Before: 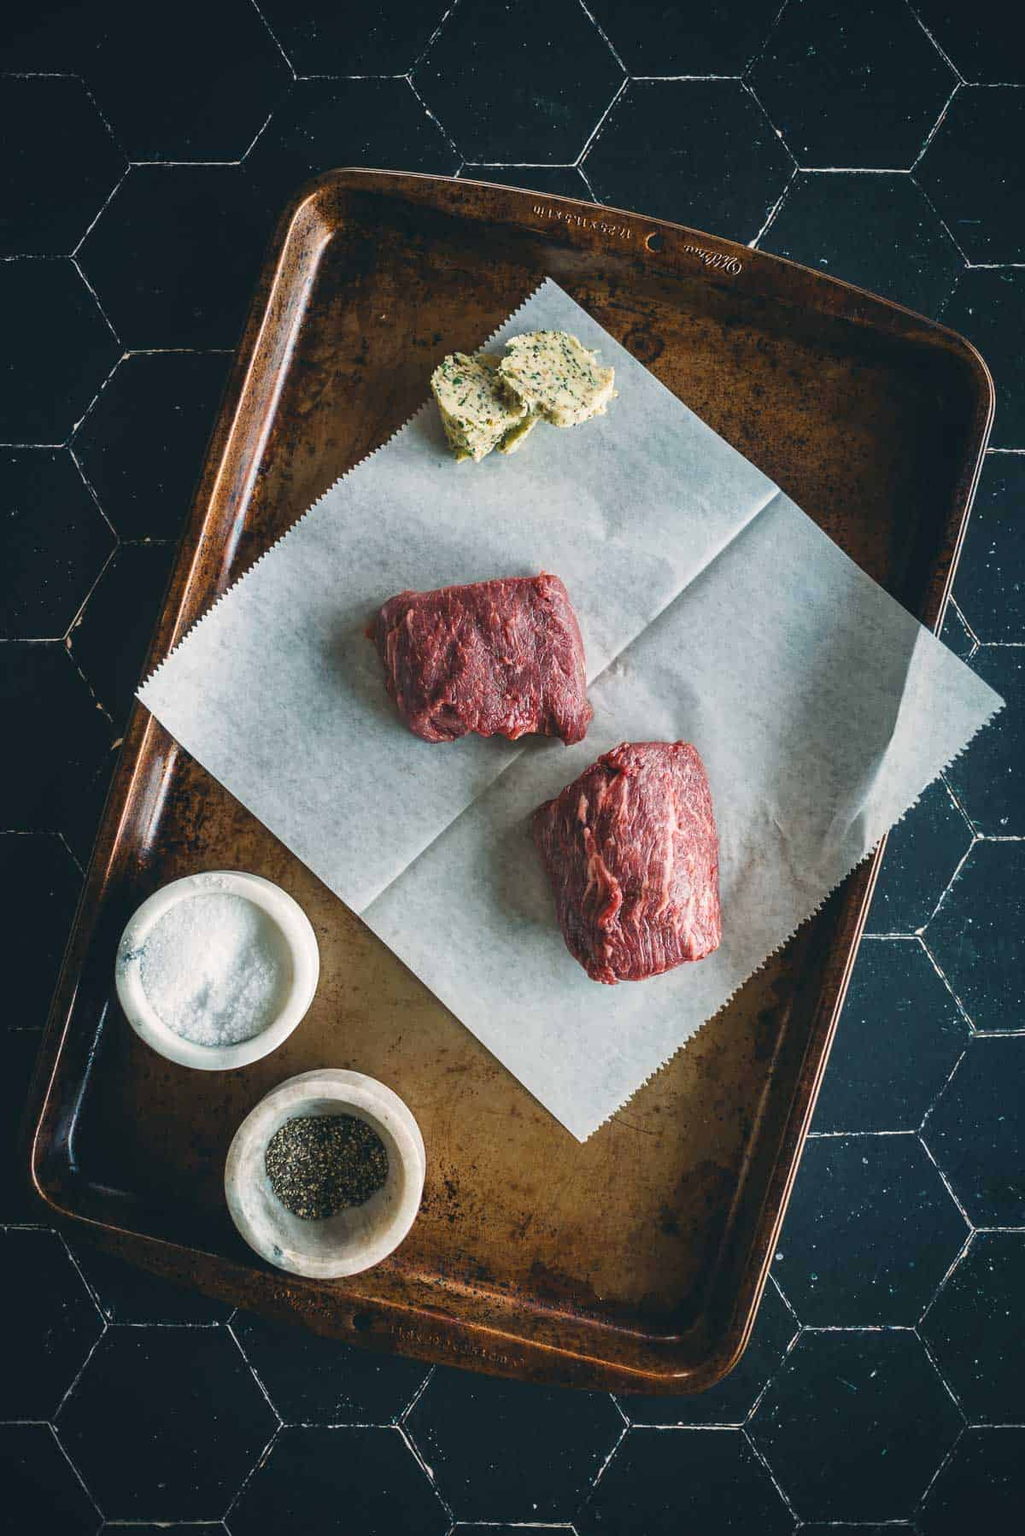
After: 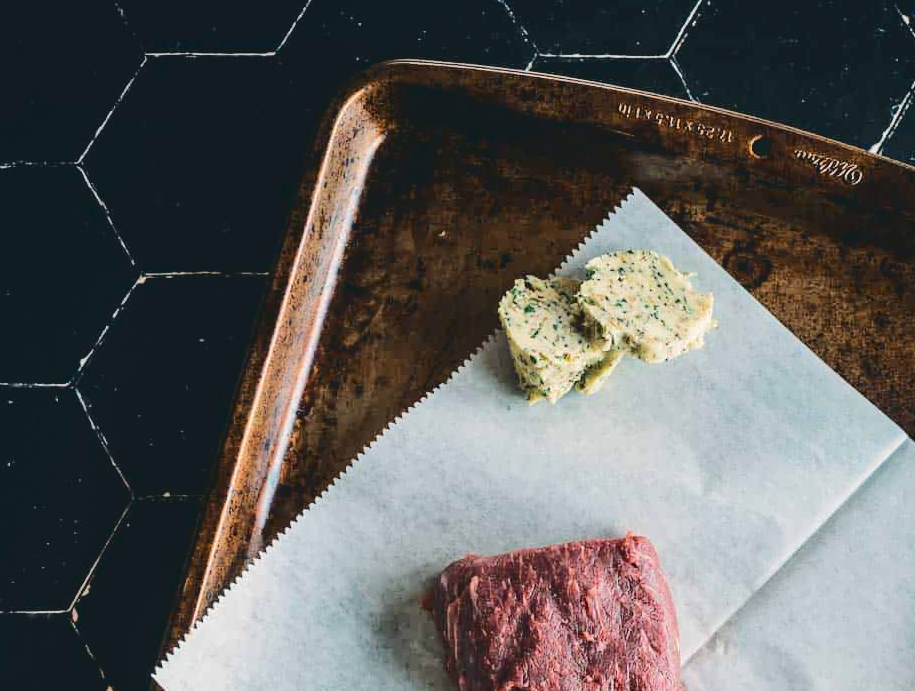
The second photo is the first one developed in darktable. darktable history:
crop: left 0.516%, top 7.64%, right 23.215%, bottom 53.914%
tone curve: curves: ch0 [(0, 0) (0.003, 0.057) (0.011, 0.061) (0.025, 0.065) (0.044, 0.075) (0.069, 0.082) (0.1, 0.09) (0.136, 0.102) (0.177, 0.145) (0.224, 0.195) (0.277, 0.27) (0.335, 0.374) (0.399, 0.486) (0.468, 0.578) (0.543, 0.652) (0.623, 0.717) (0.709, 0.778) (0.801, 0.837) (0.898, 0.909) (1, 1)], color space Lab, independent channels, preserve colors none
